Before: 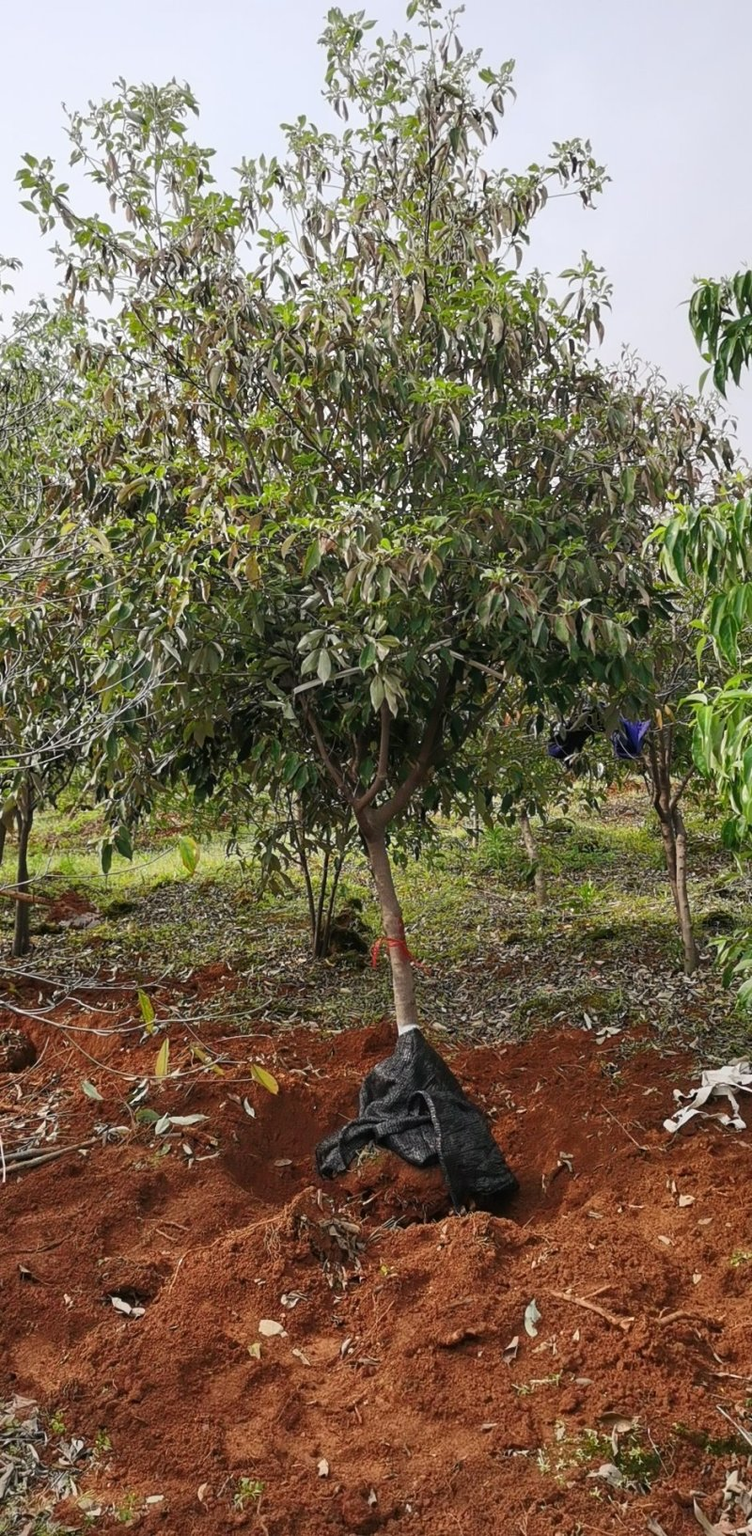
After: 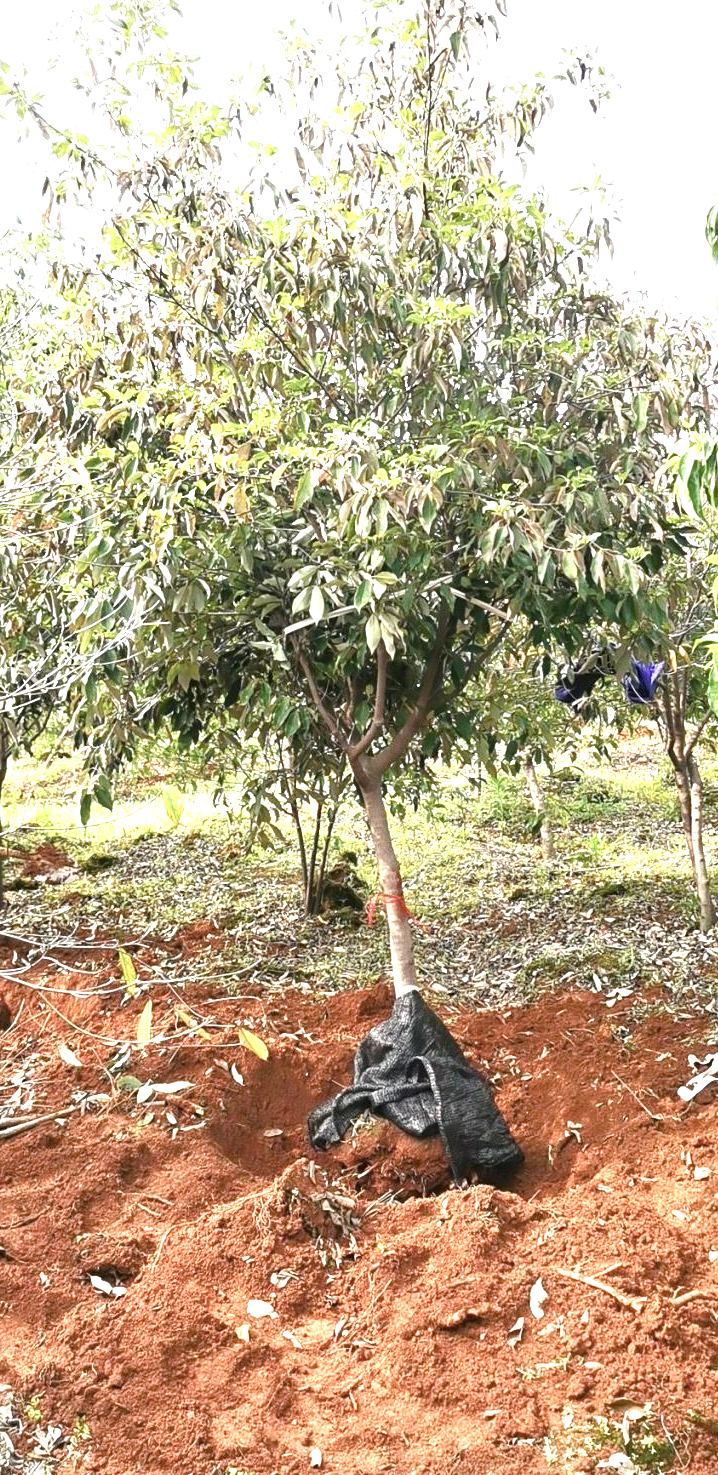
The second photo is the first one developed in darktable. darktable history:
crop: left 3.507%, top 6.383%, right 6.633%, bottom 3.323%
exposure: exposure 1.992 EV, compensate highlight preservation false
color balance rgb: power › hue 63.26°, perceptual saturation grading › global saturation 20%, perceptual saturation grading › highlights -24.853%, perceptual saturation grading › shadows 24.093%, global vibrance 10.722%
contrast brightness saturation: contrast 0.095, saturation -0.299
